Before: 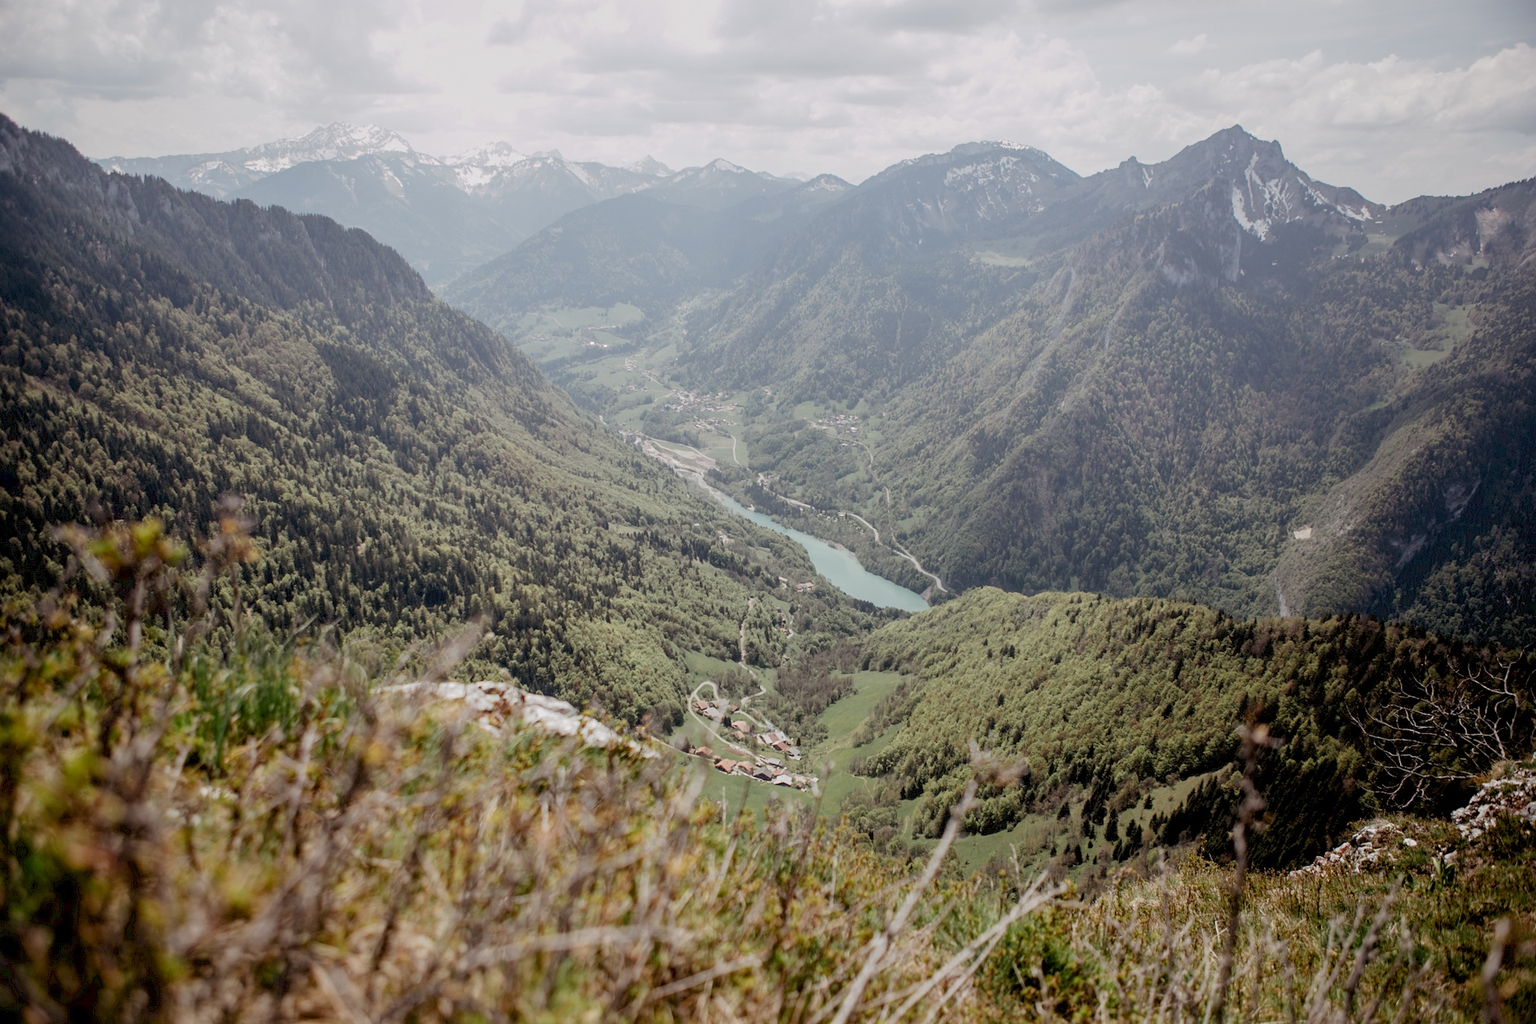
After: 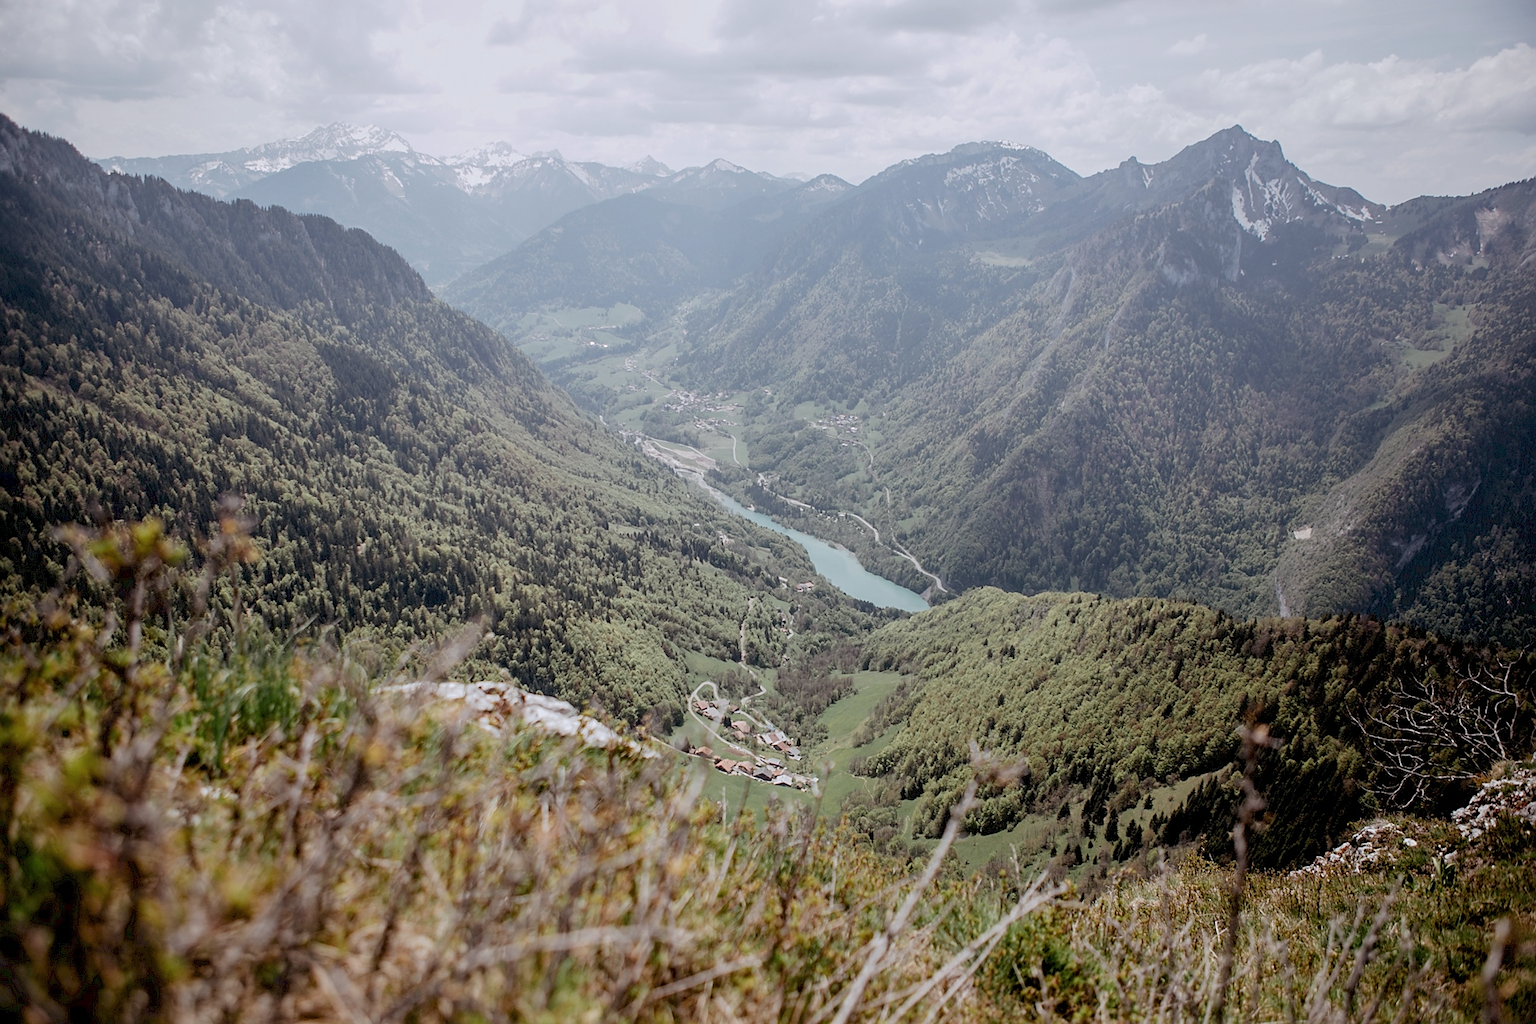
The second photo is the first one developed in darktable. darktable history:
sharpen: radius 1.458, amount 0.398, threshold 1.271
bloom: size 3%, threshold 100%, strength 0%
color correction: highlights a* -0.137, highlights b* -5.91, shadows a* -0.137, shadows b* -0.137
